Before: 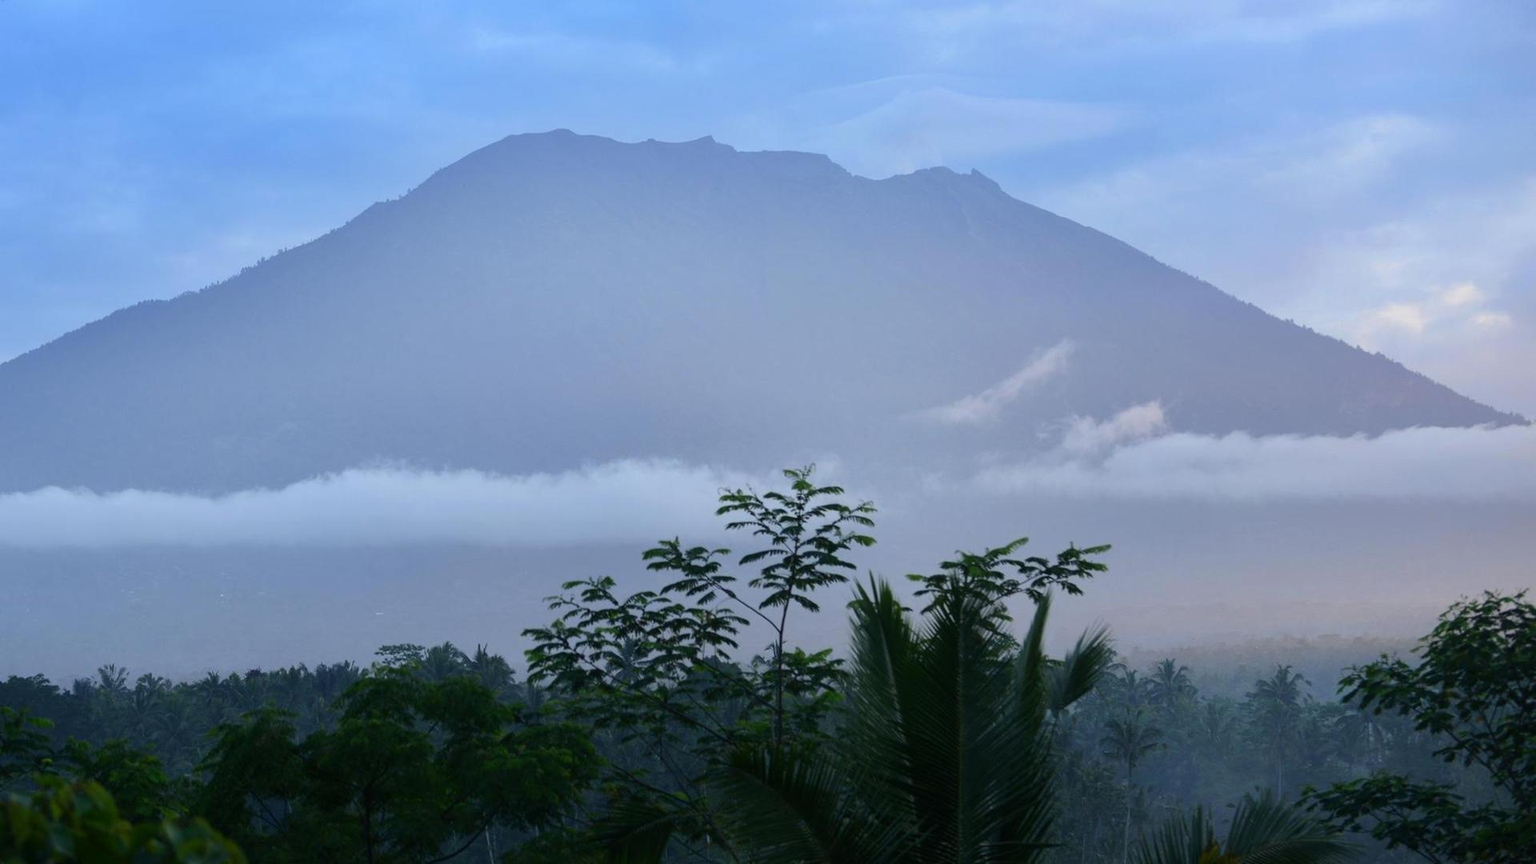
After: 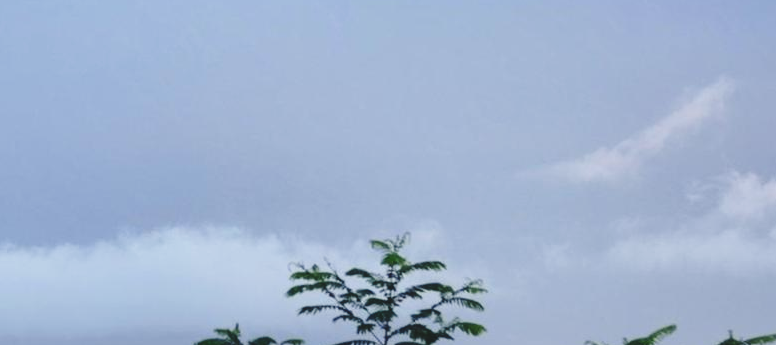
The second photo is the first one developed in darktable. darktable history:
exposure: black level correction -0.015, exposure -0.5 EV, compensate highlight preservation false
crop: left 31.751%, top 32.172%, right 27.8%, bottom 35.83%
base curve: curves: ch0 [(0, 0) (0.028, 0.03) (0.121, 0.232) (0.46, 0.748) (0.859, 0.968) (1, 1)], preserve colors none
